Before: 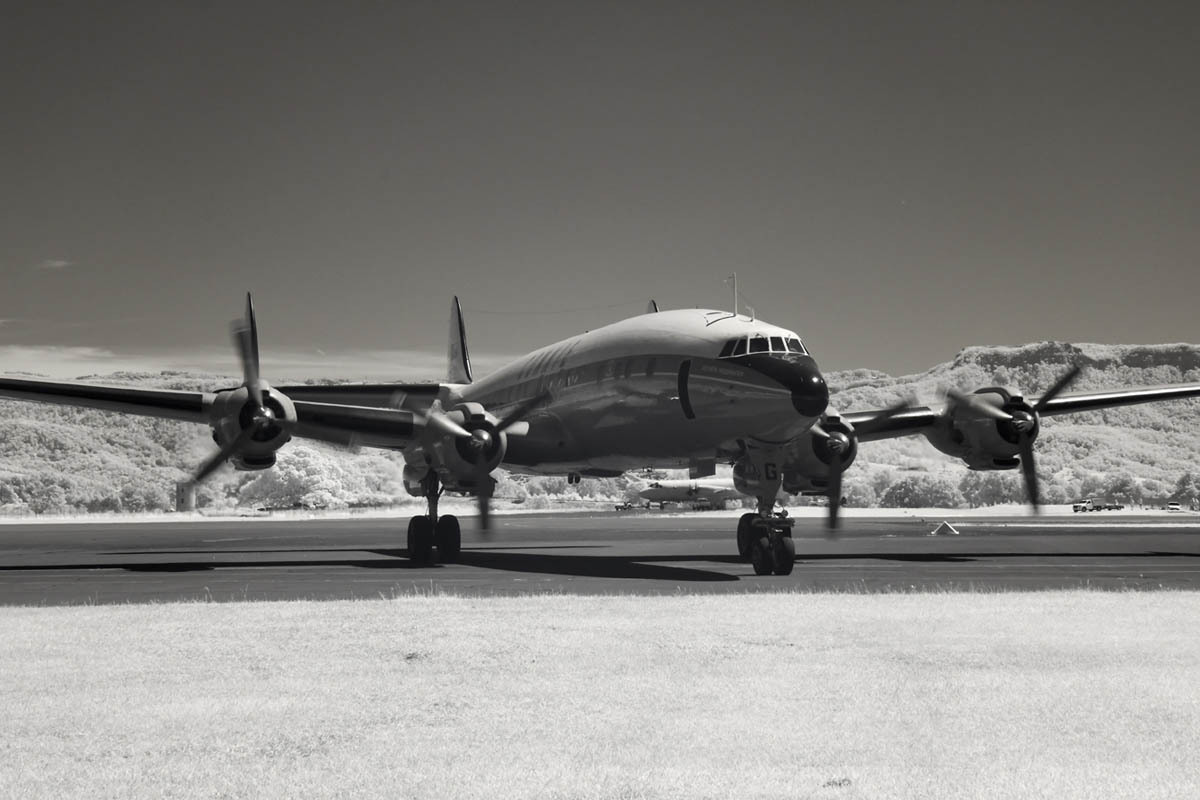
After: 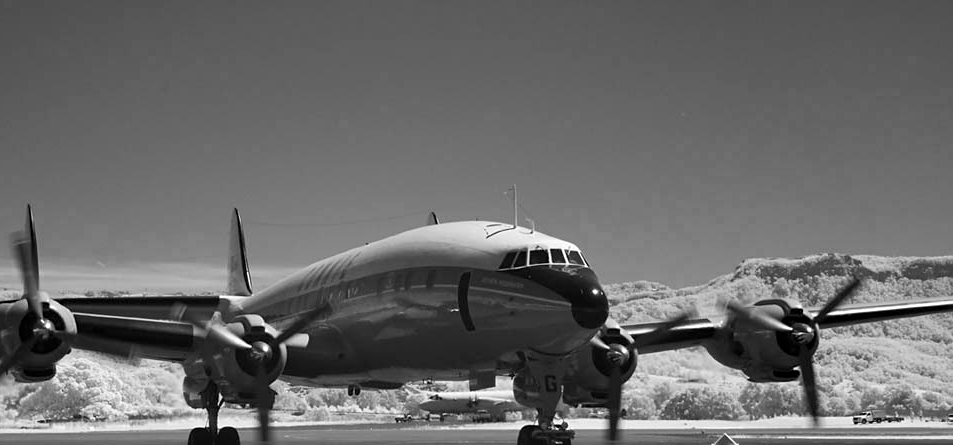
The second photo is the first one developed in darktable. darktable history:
color zones: curves: ch0 [(0.004, 0.588) (0.116, 0.636) (0.259, 0.476) (0.423, 0.464) (0.75, 0.5)]; ch1 [(0, 0) (0.143, 0) (0.286, 0) (0.429, 0) (0.571, 0) (0.714, 0) (0.857, 0)]
crop: left 18.38%, top 11.092%, right 2.134%, bottom 33.217%
sharpen: amount 0.2
